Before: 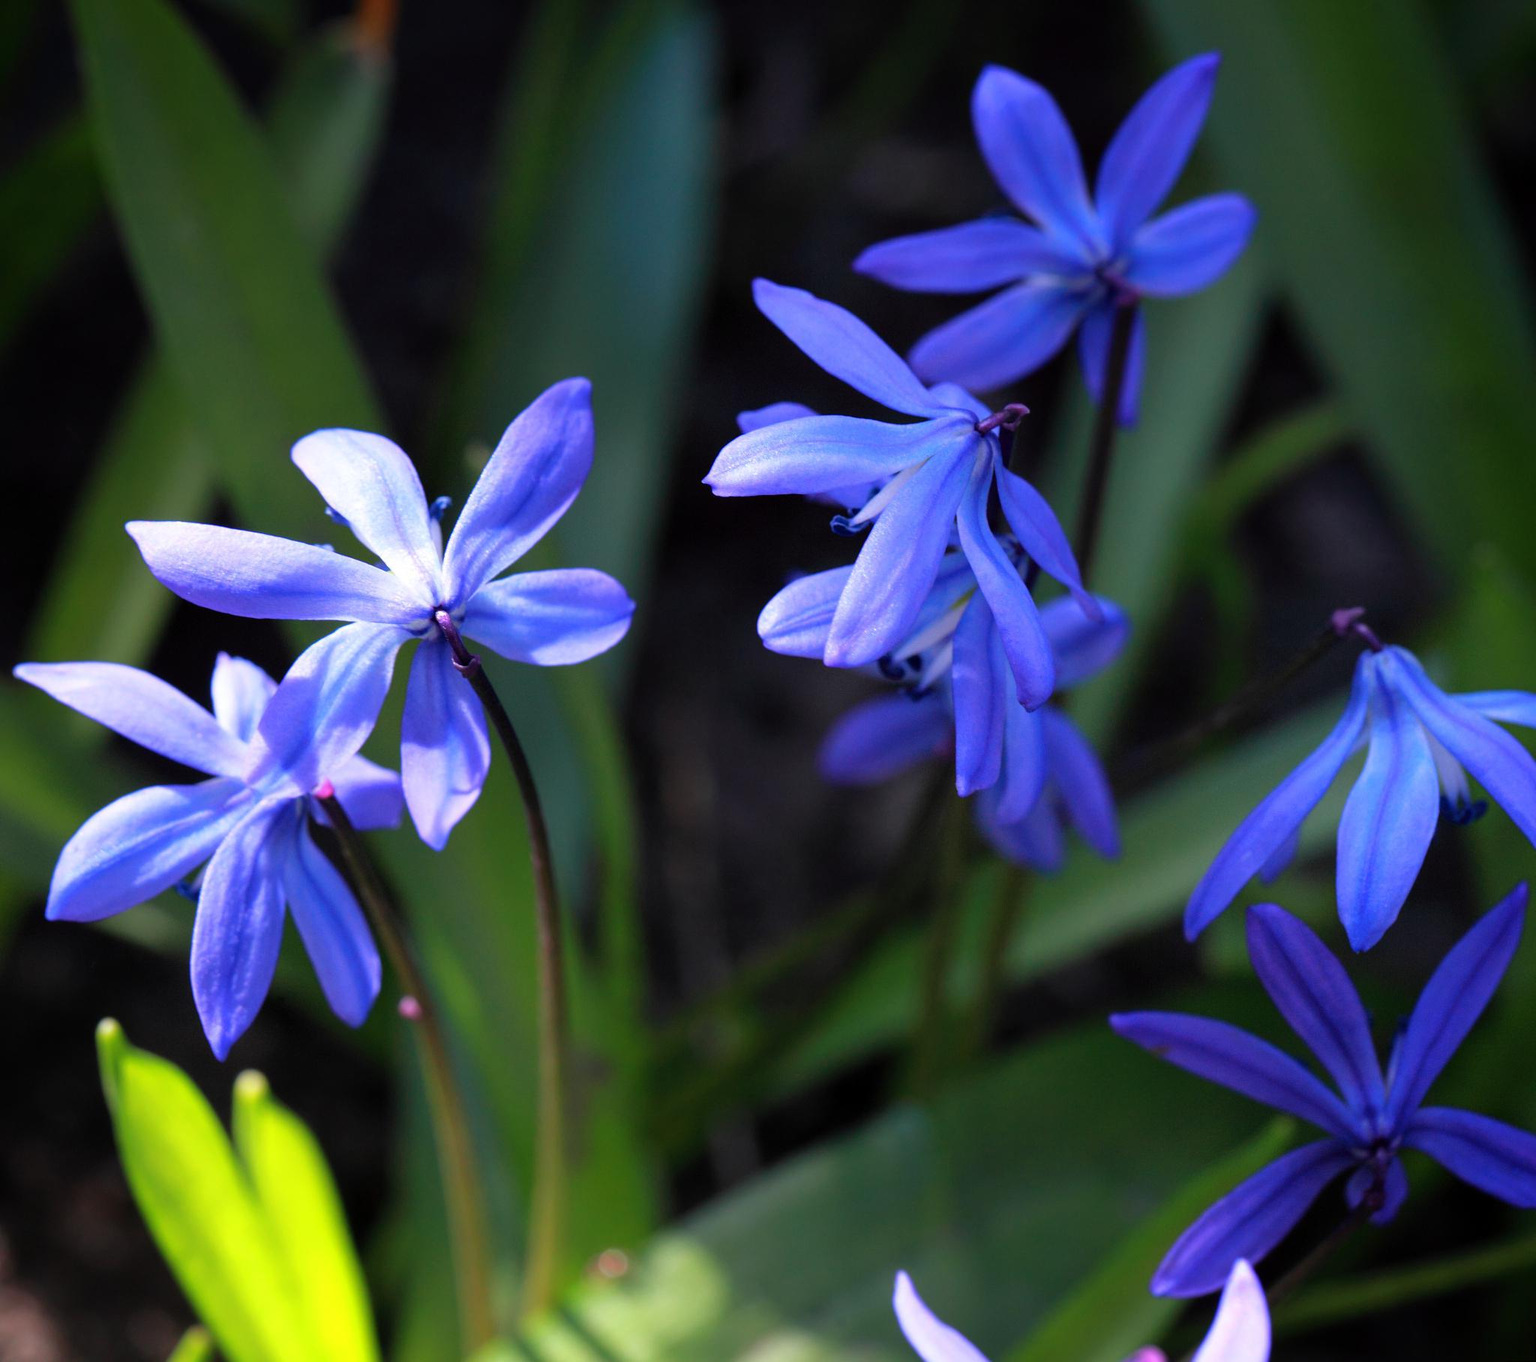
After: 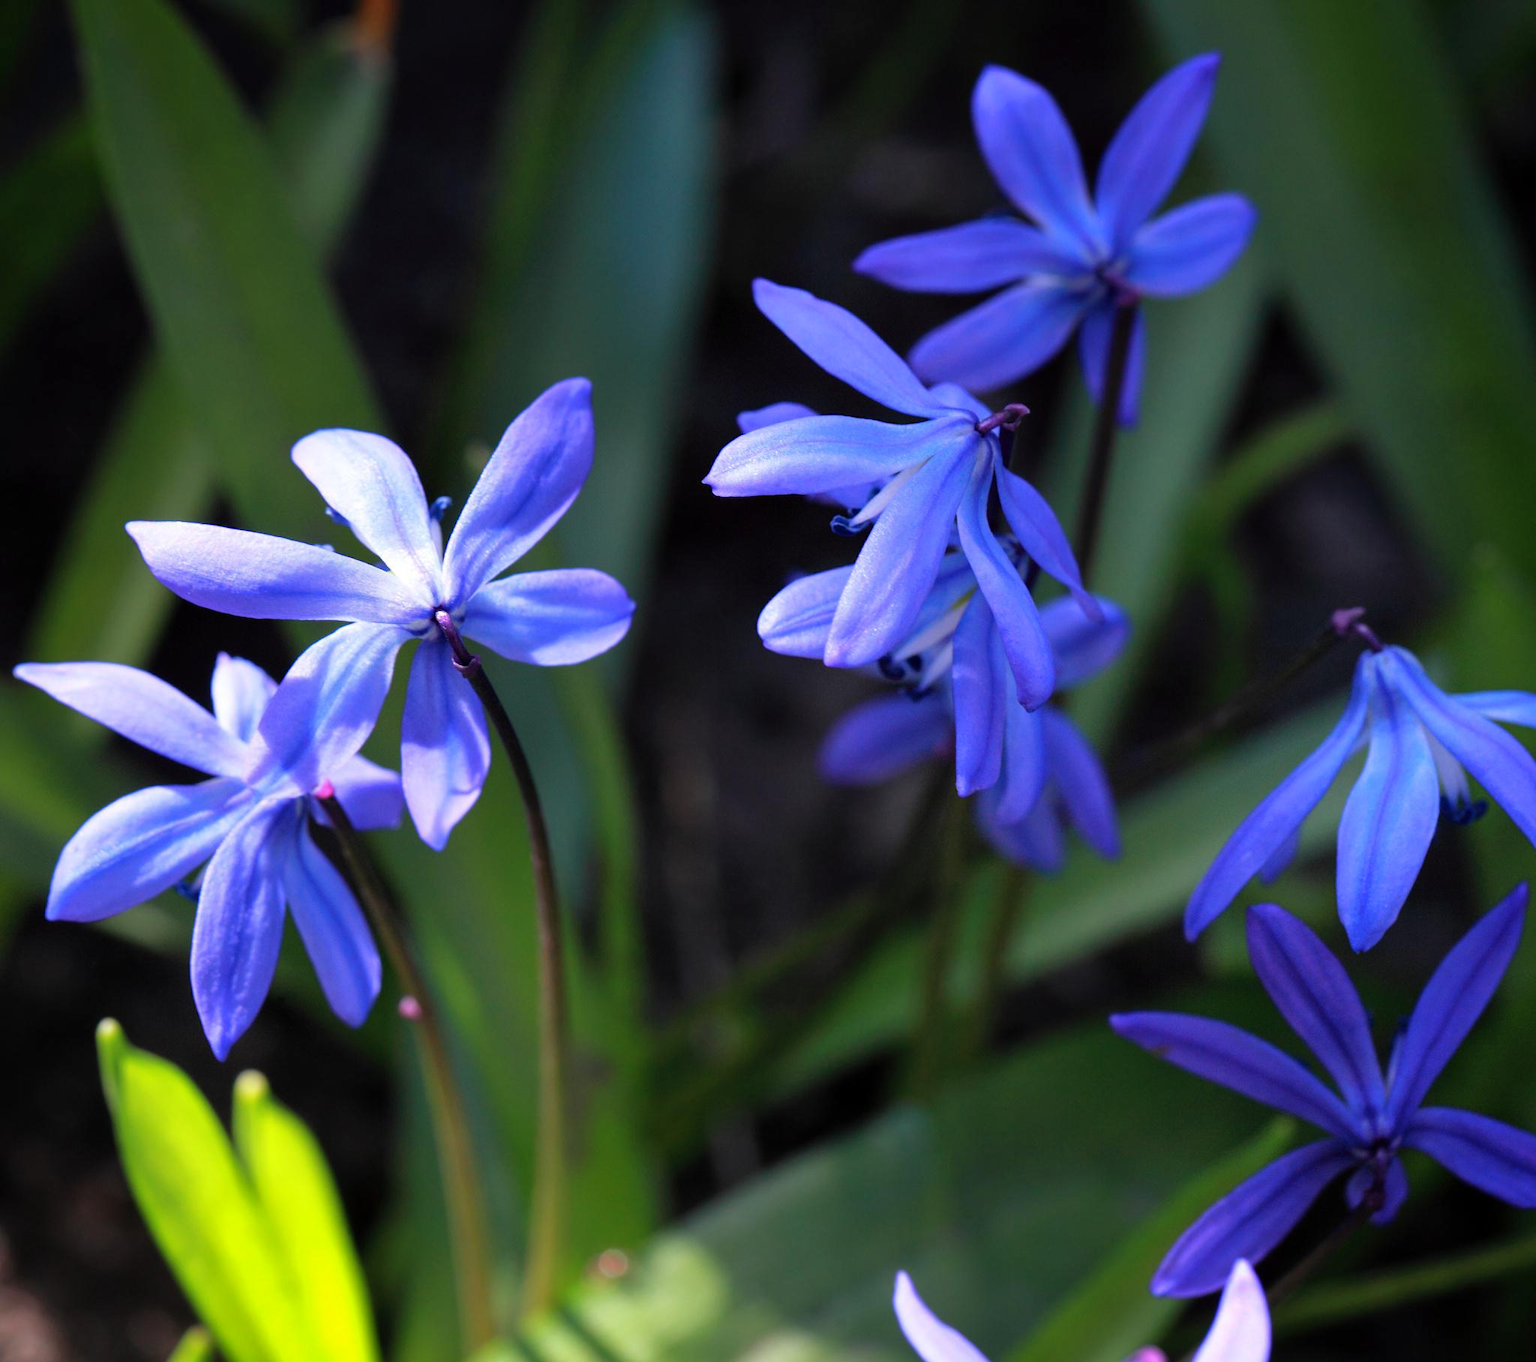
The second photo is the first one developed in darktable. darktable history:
shadows and highlights: shadows 20.82, highlights -81.64, highlights color adjustment 78.64%, soften with gaussian
